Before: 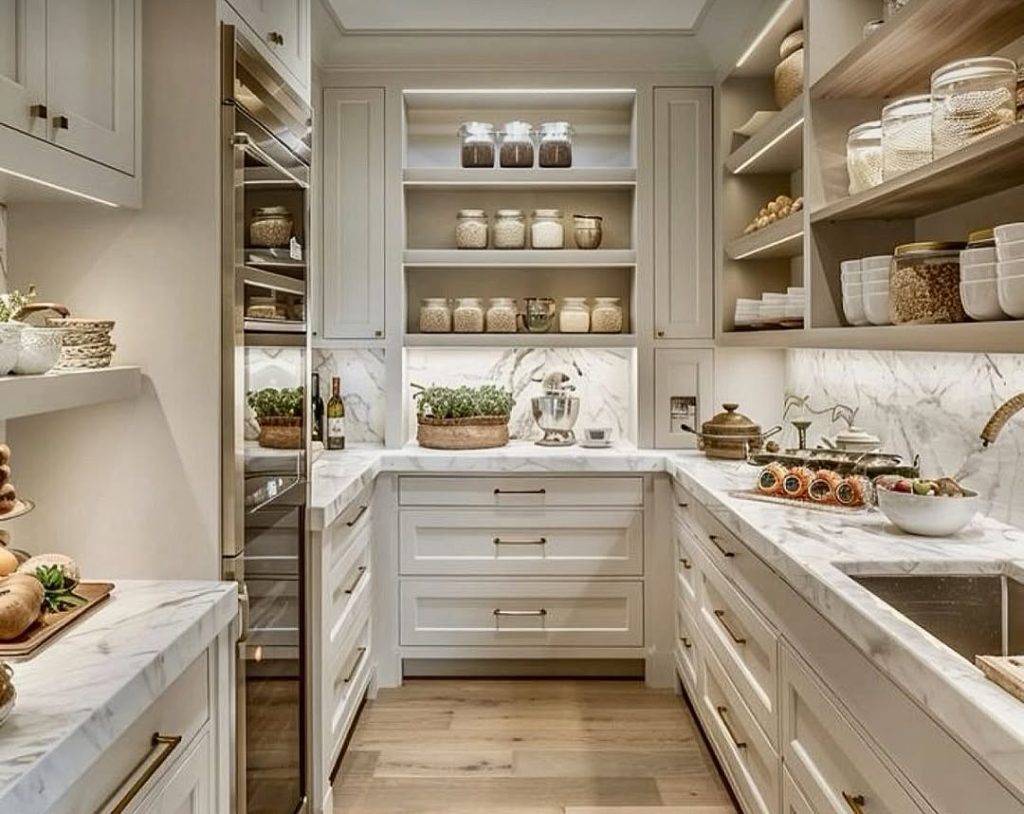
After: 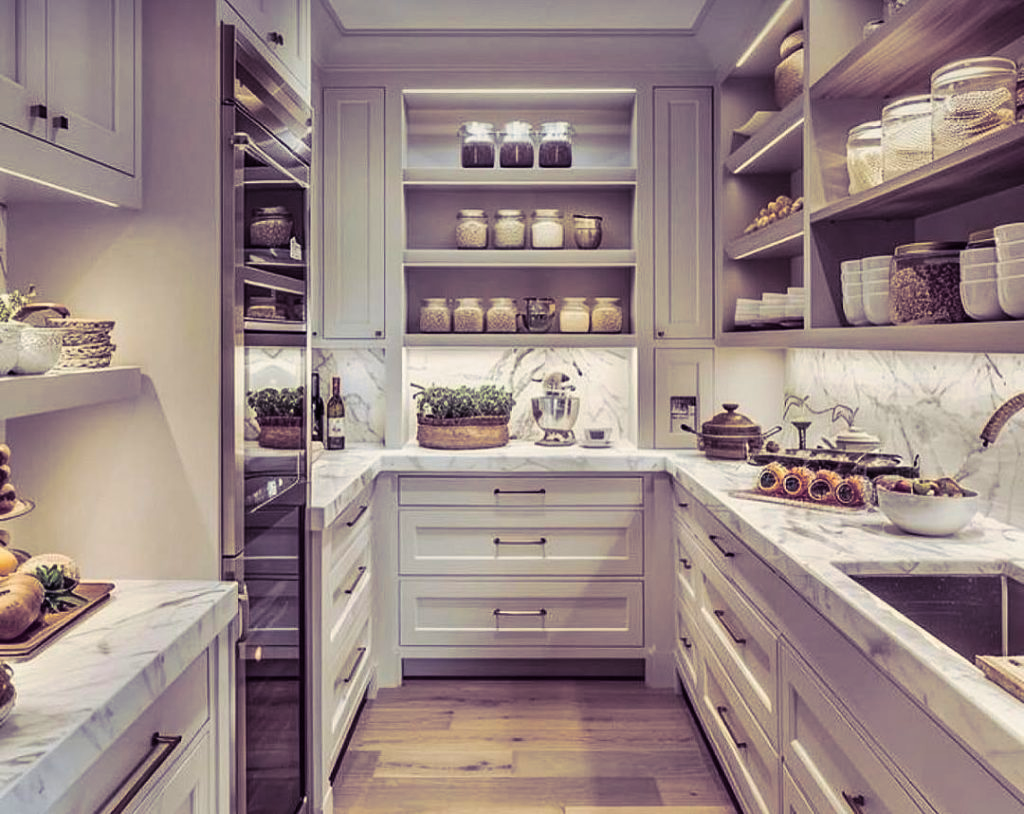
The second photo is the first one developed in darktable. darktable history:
exposure: compensate highlight preservation false
split-toning: shadows › hue 255.6°, shadows › saturation 0.66, highlights › hue 43.2°, highlights › saturation 0.68, balance -50.1
color balance rgb: perceptual saturation grading › global saturation 20%, global vibrance 20%
